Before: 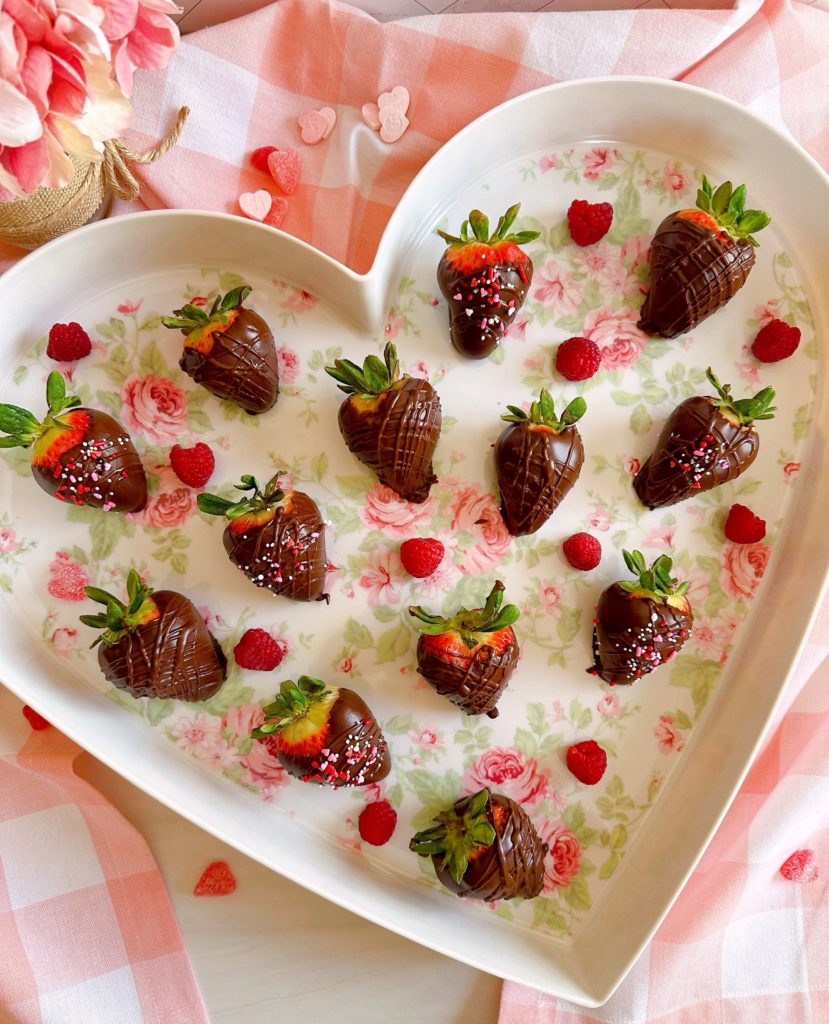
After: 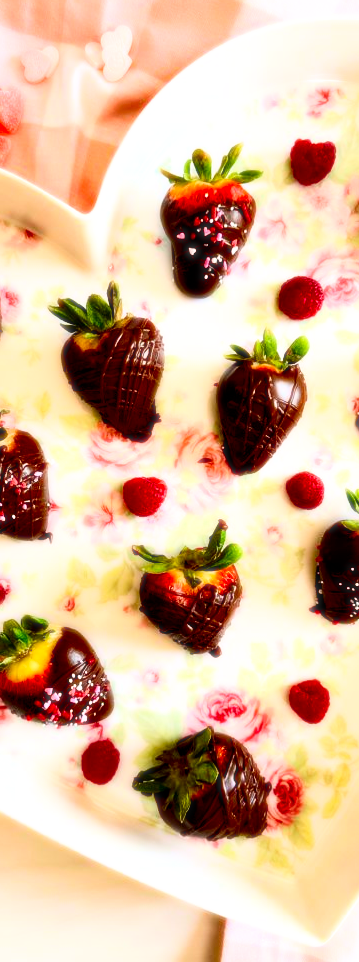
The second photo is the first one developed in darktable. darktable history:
crop: left 33.452%, top 6.025%, right 23.155%
filmic rgb: black relative exposure -8.7 EV, white relative exposure 2.7 EV, threshold 3 EV, target black luminance 0%, hardness 6.25, latitude 75%, contrast 1.325, highlights saturation mix -5%, preserve chrominance no, color science v5 (2021), iterations of high-quality reconstruction 0, enable highlight reconstruction true
contrast brightness saturation: contrast 0.21, brightness -0.11, saturation 0.21
bloom: size 0%, threshold 54.82%, strength 8.31%
